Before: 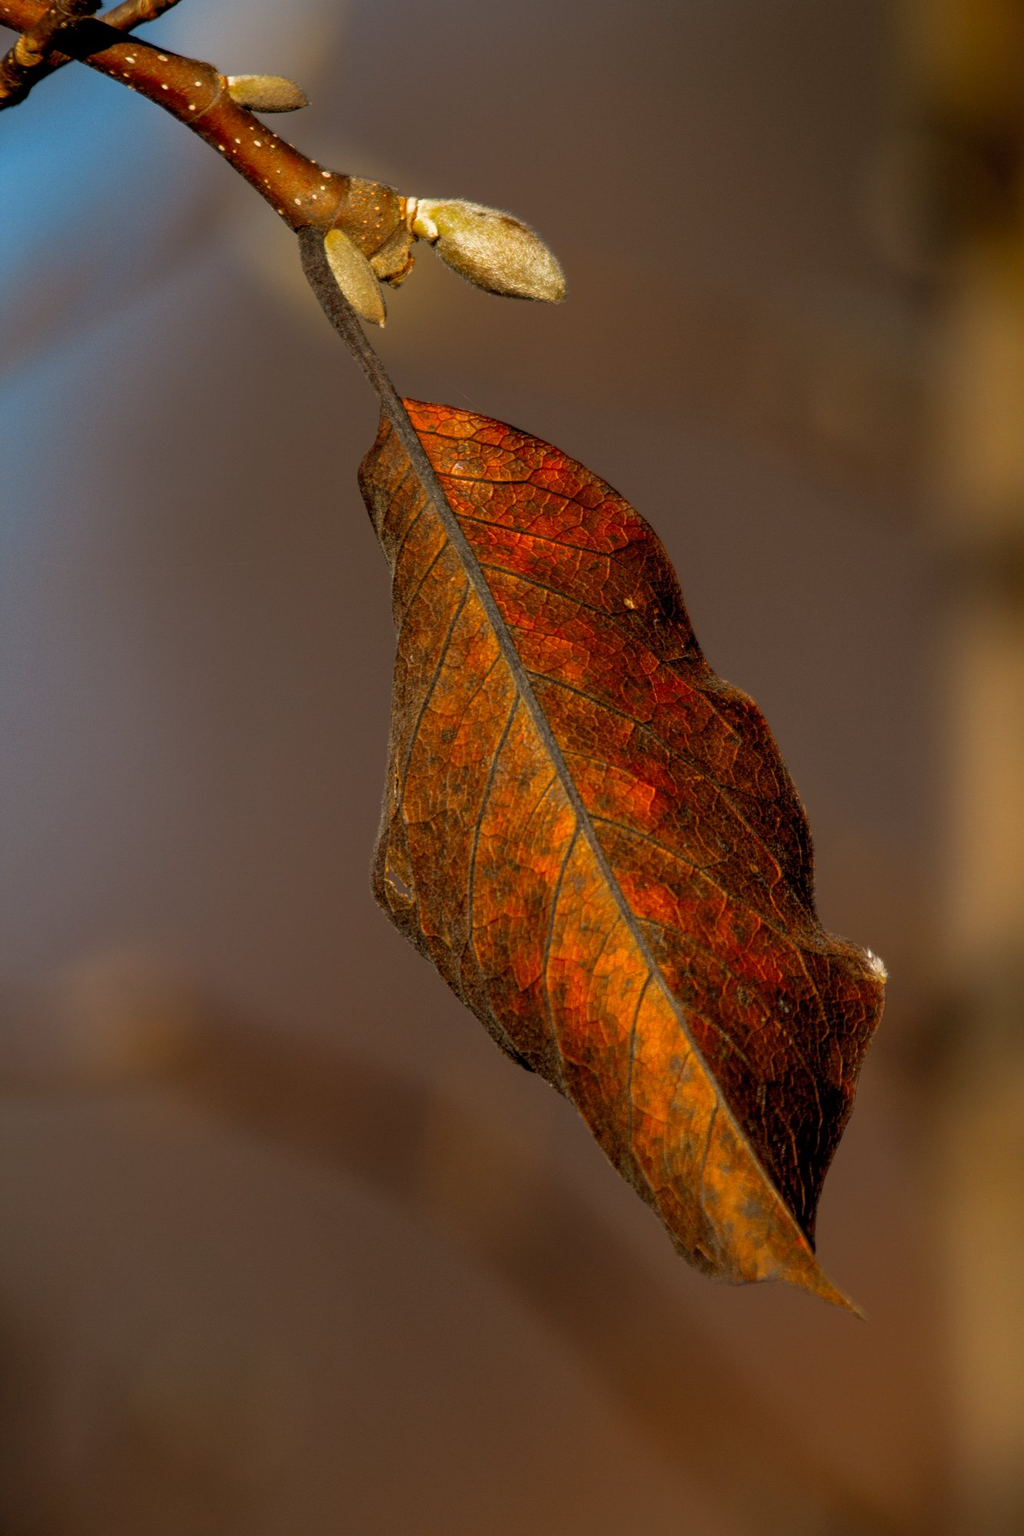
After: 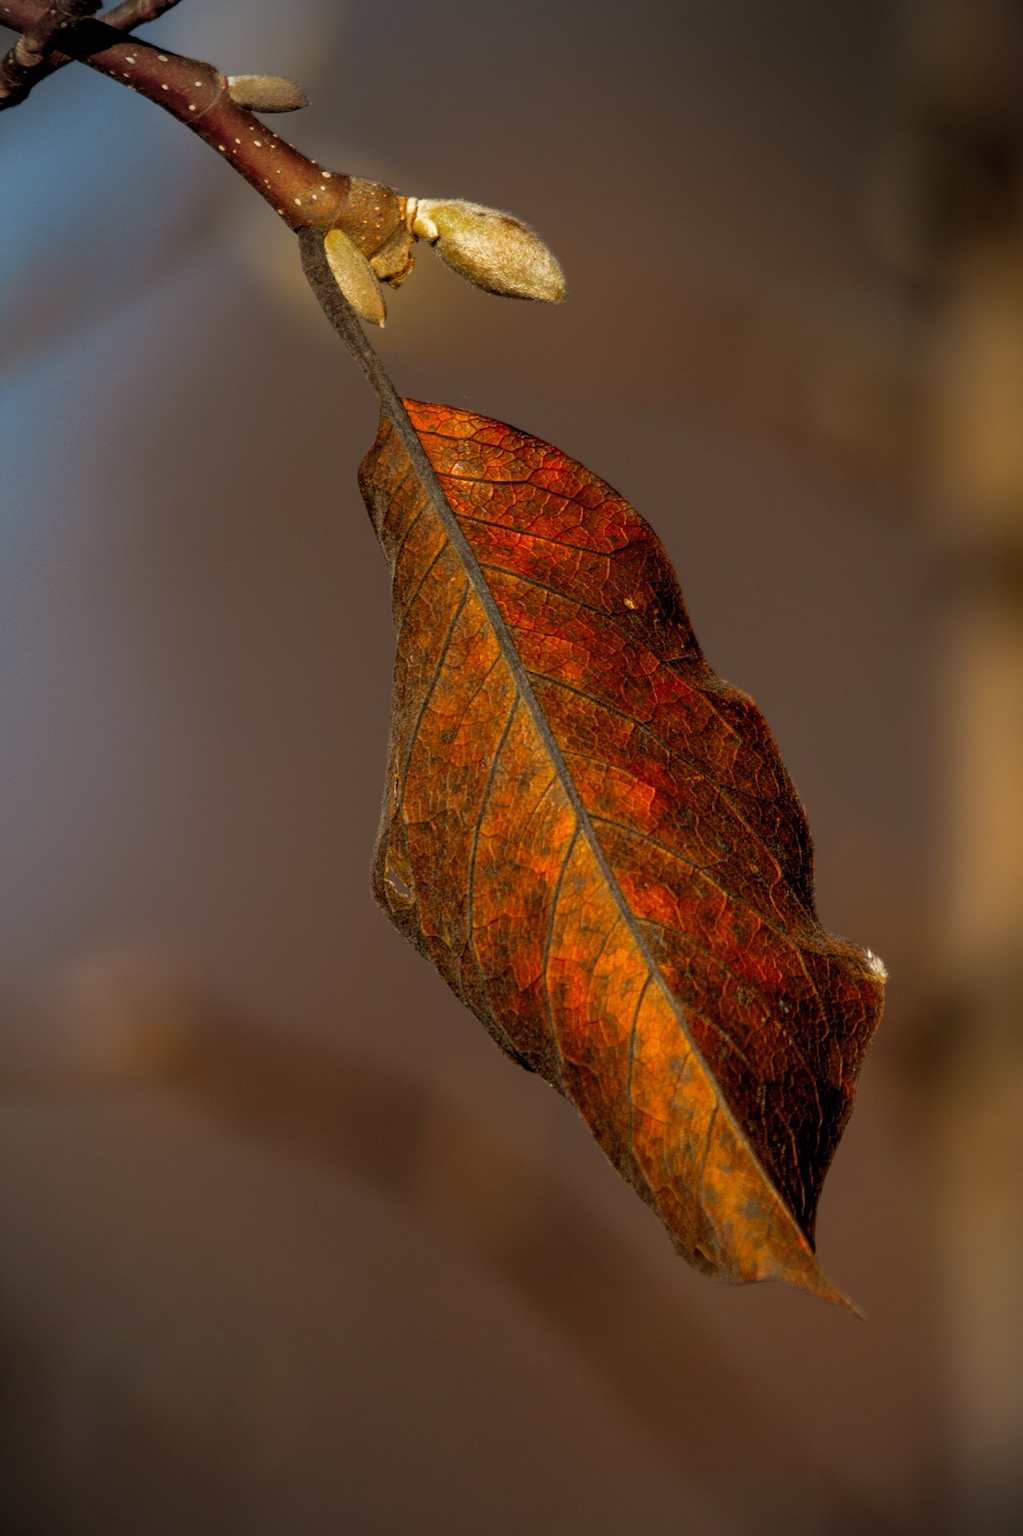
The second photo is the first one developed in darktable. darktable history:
vignetting: fall-off start 75.57%, width/height ratio 1.076
